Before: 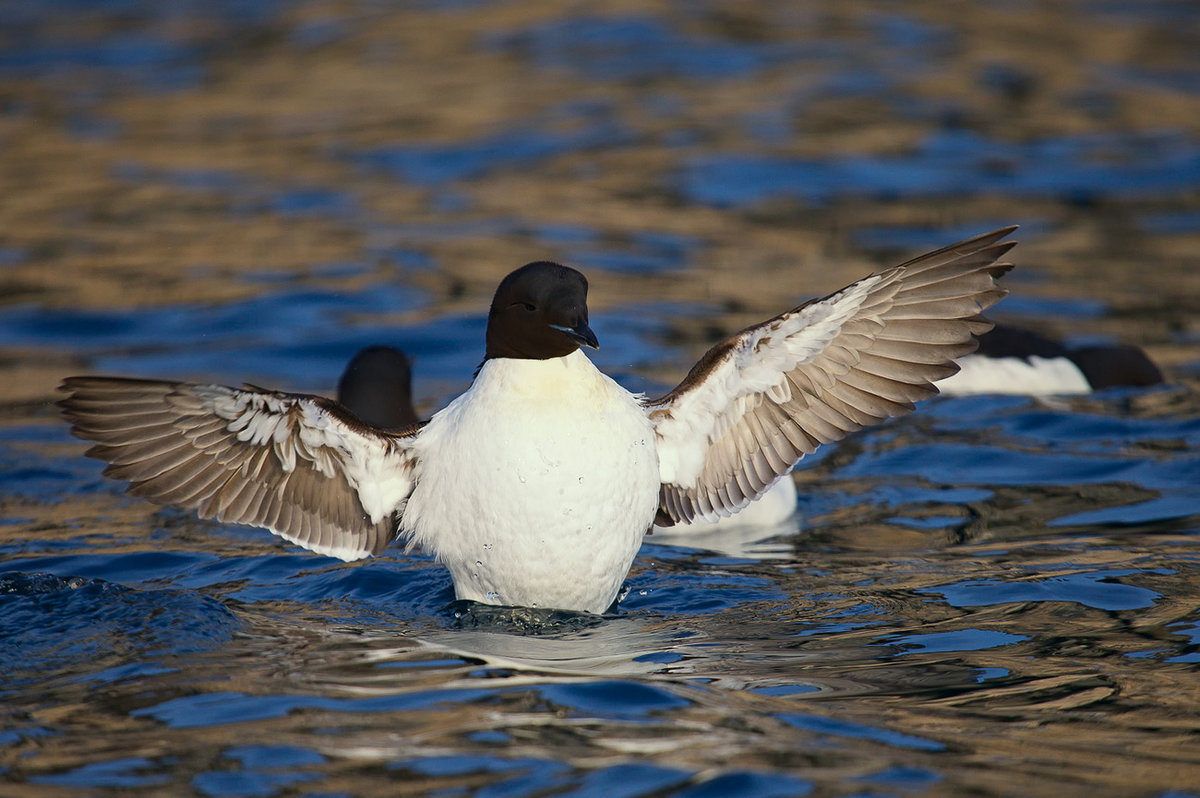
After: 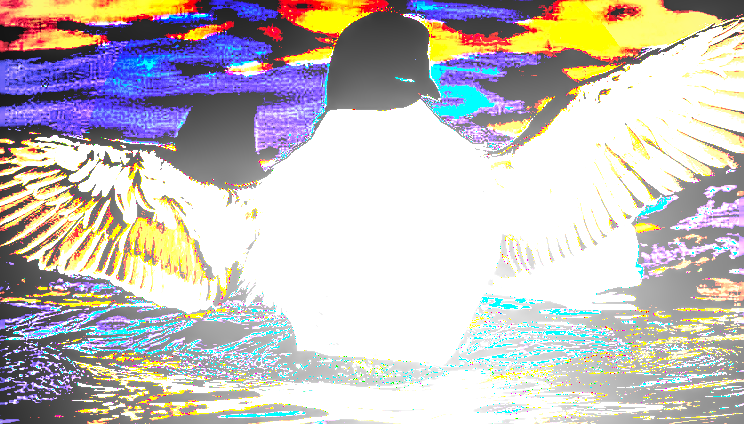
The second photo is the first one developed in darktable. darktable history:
exposure: black level correction 0.1, exposure 3 EV, compensate highlight preservation false
local contrast: on, module defaults
color balance rgb: perceptual saturation grading › global saturation 20%, perceptual saturation grading › highlights -25%, perceptual saturation grading › shadows 25%, global vibrance 50%
white balance: red 1, blue 1
vignetting: unbound false
crop: left 13.312%, top 31.28%, right 24.627%, bottom 15.582%
sharpen: on, module defaults
levels: levels [0.018, 0.493, 1]
